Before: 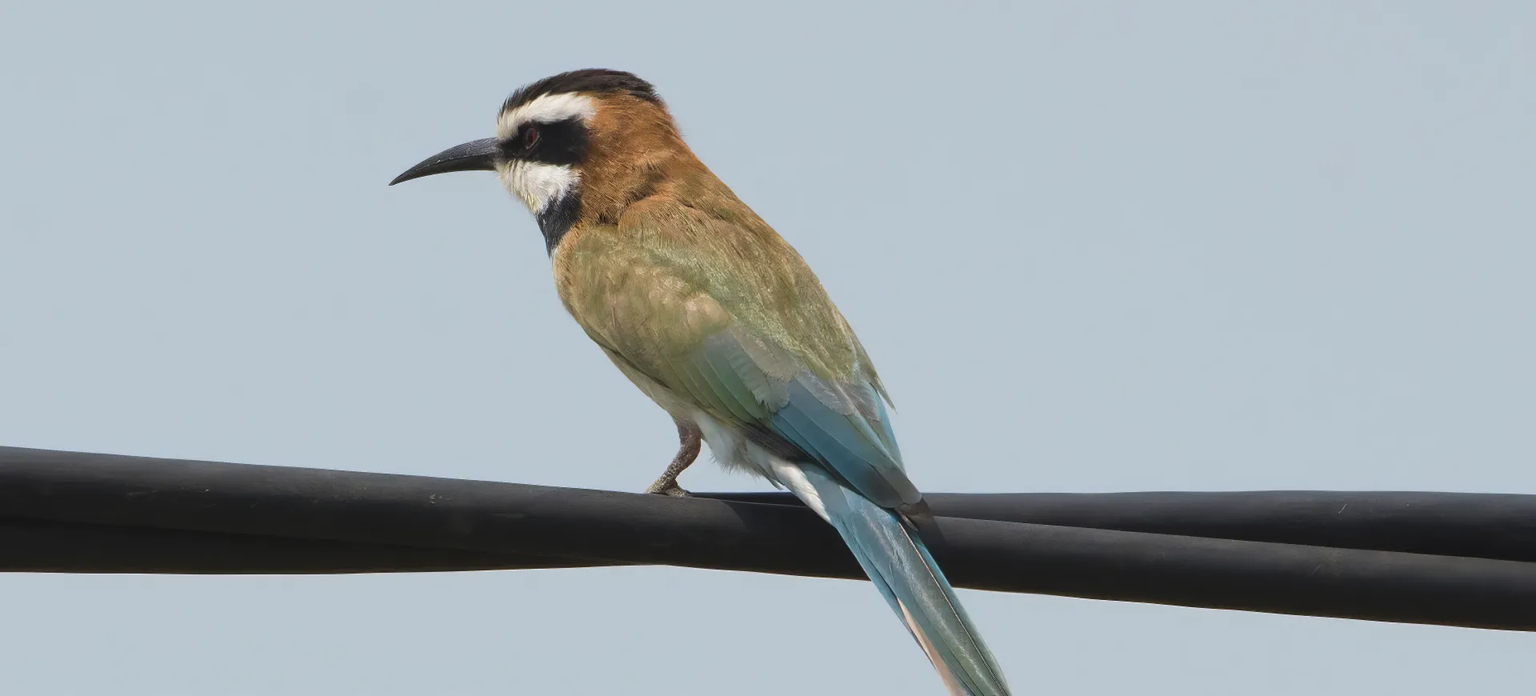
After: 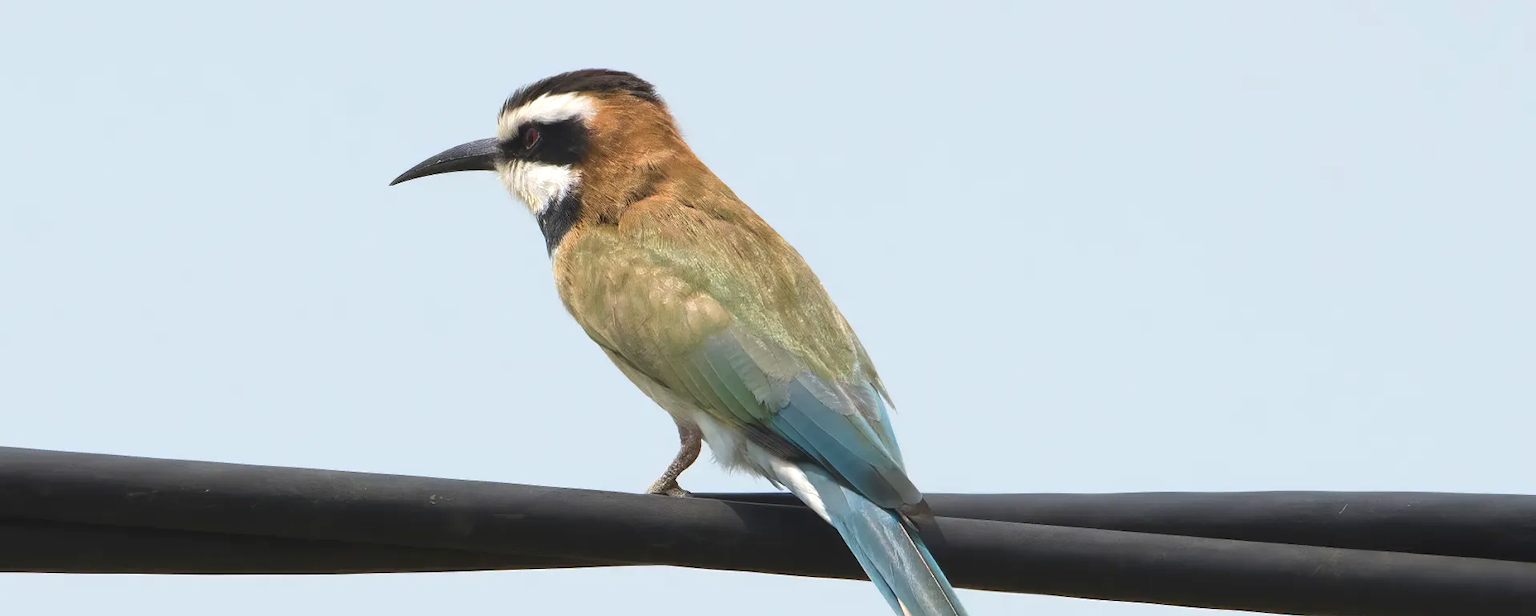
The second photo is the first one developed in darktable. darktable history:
crop and rotate: top 0%, bottom 11.49%
exposure: black level correction 0.001, exposure 0.5 EV, compensate exposure bias true, compensate highlight preservation false
